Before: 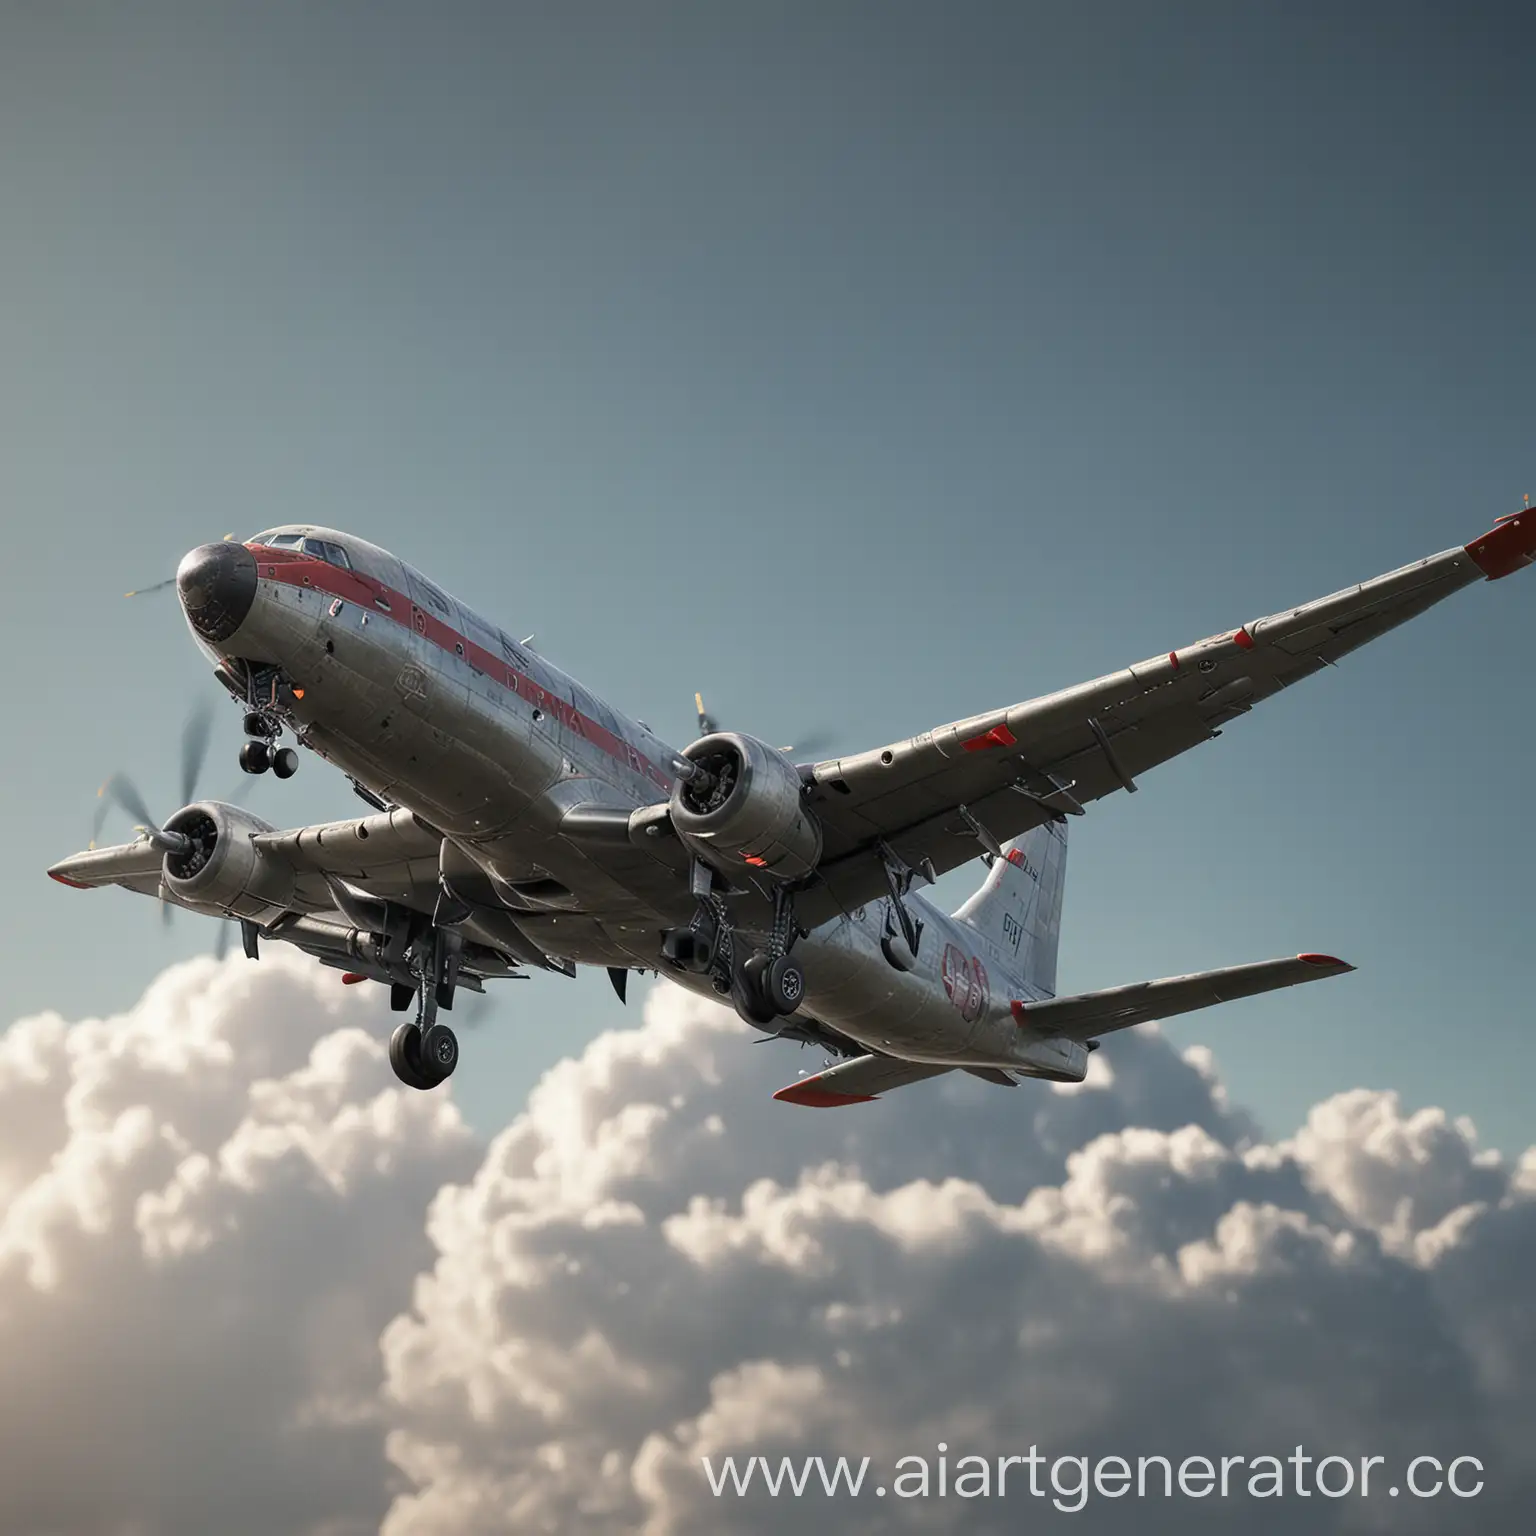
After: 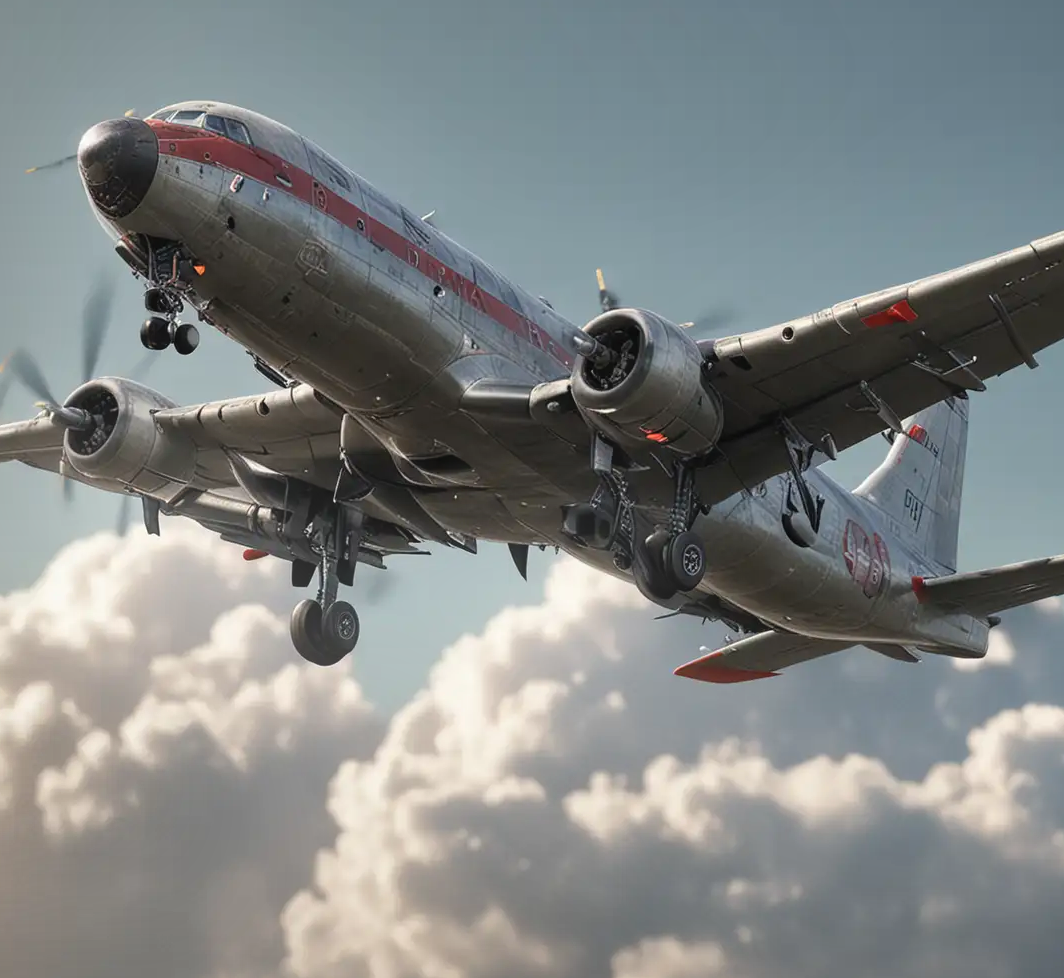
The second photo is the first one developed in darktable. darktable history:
shadows and highlights: shadows 24.5, highlights -78.15, soften with gaussian
crop: left 6.488%, top 27.668%, right 24.183%, bottom 8.656%
bloom: on, module defaults
